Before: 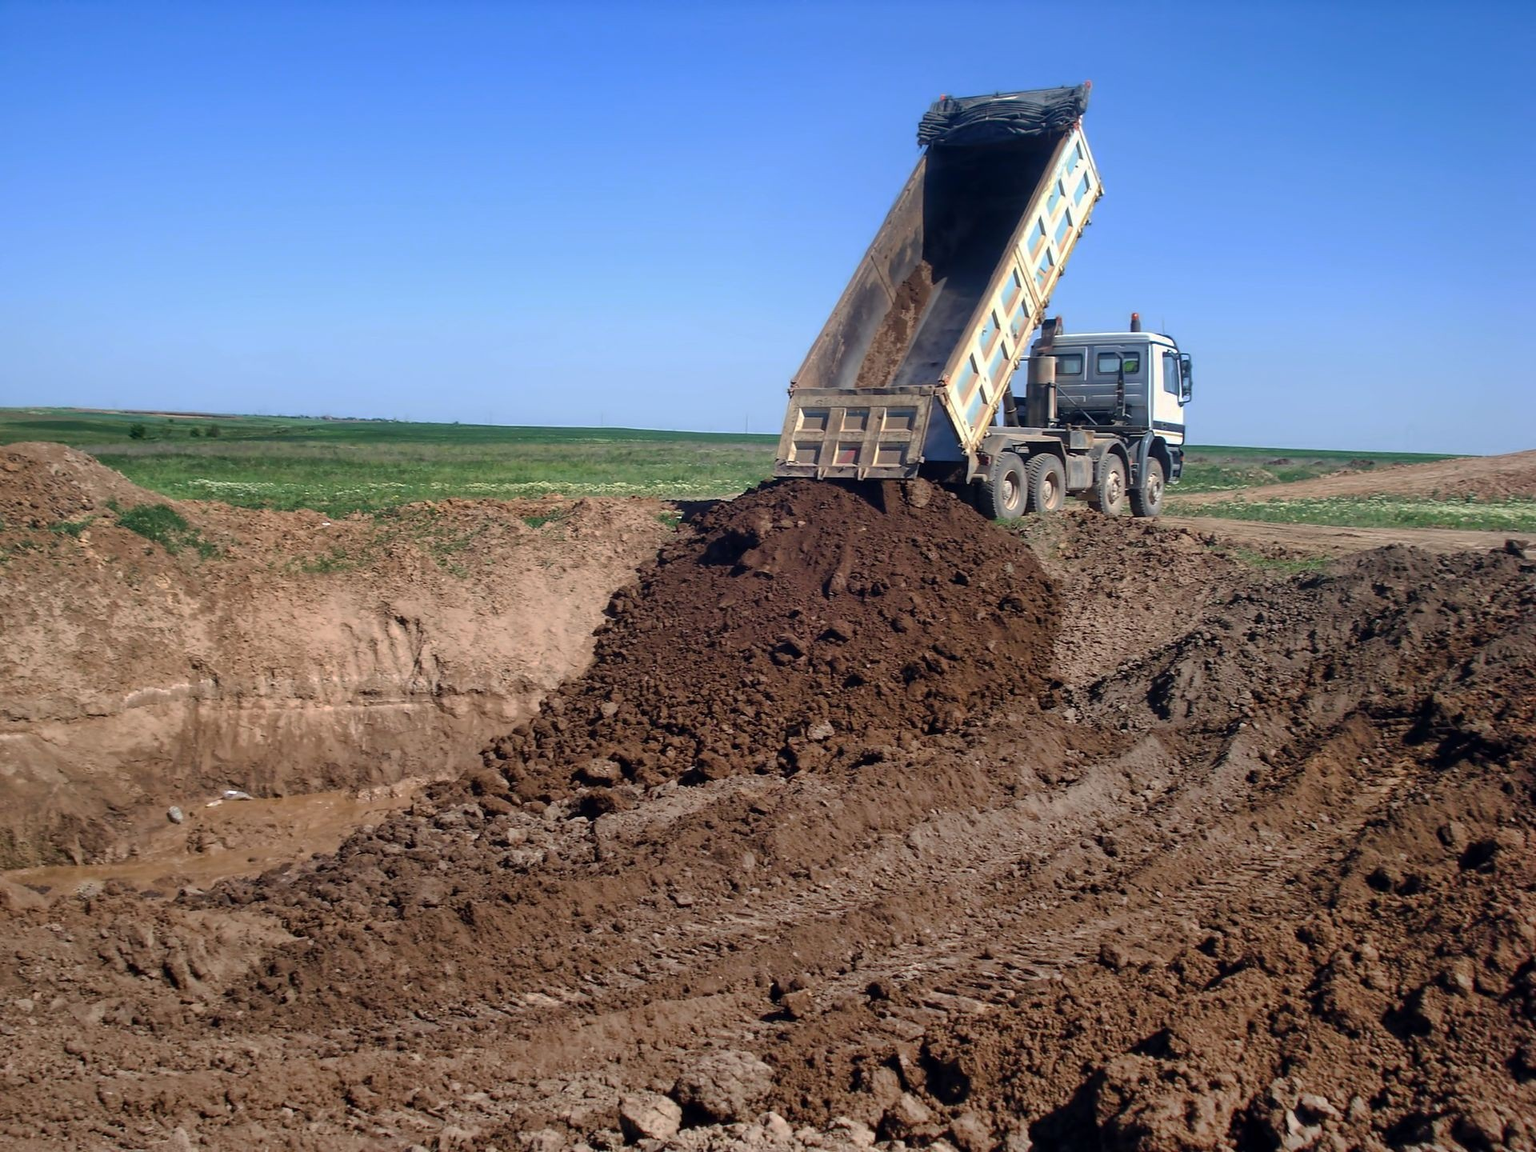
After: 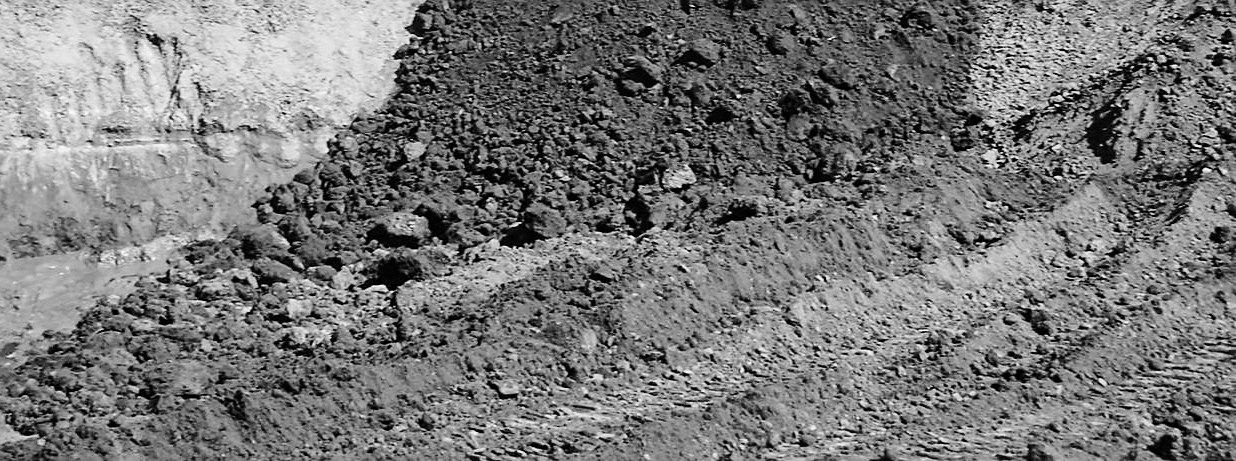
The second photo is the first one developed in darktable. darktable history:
crop: left 18.091%, top 51.13%, right 17.525%, bottom 16.85%
monochrome: a 1.94, b -0.638
sharpen: on, module defaults
base curve: curves: ch0 [(0, 0) (0.028, 0.03) (0.121, 0.232) (0.46, 0.748) (0.859, 0.968) (1, 1)], preserve colors none
